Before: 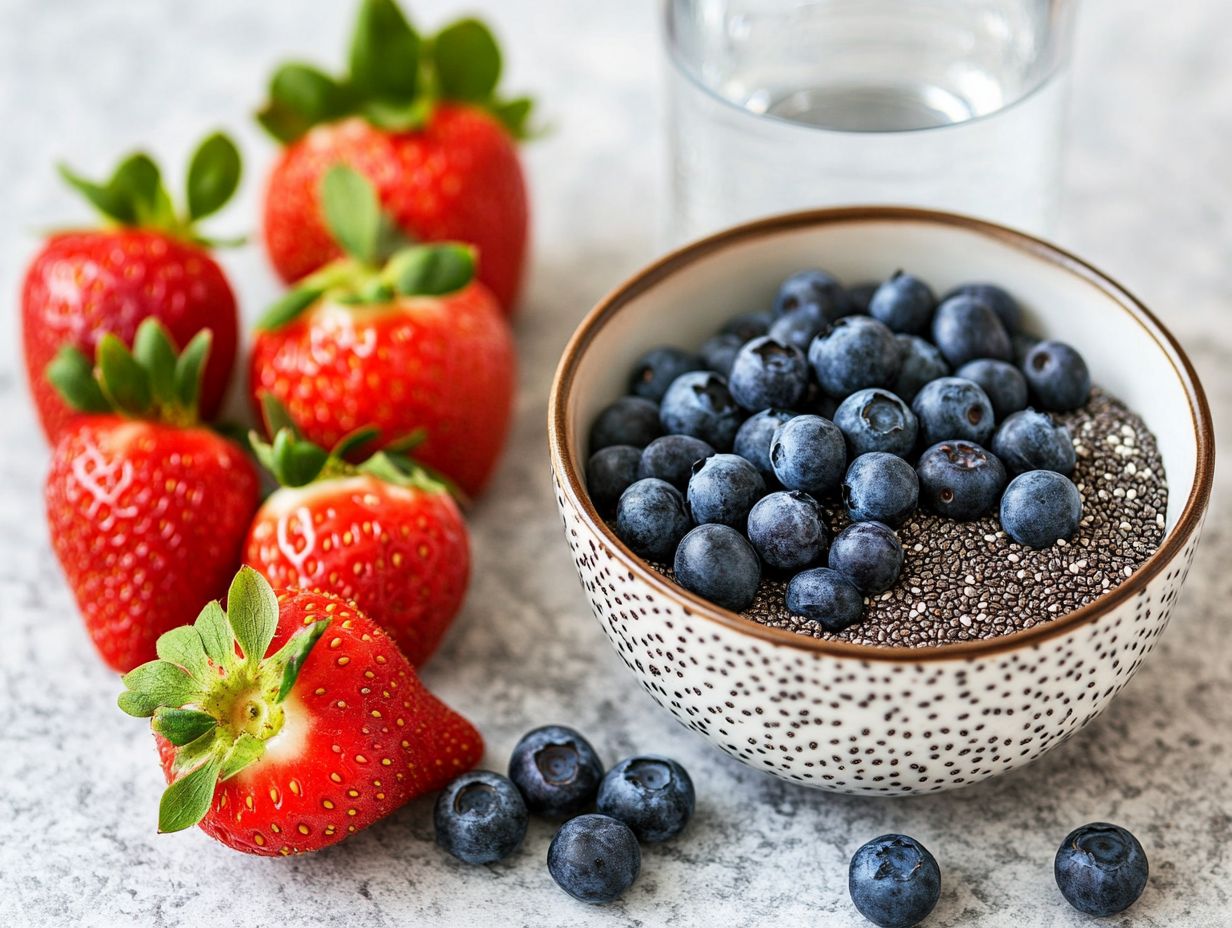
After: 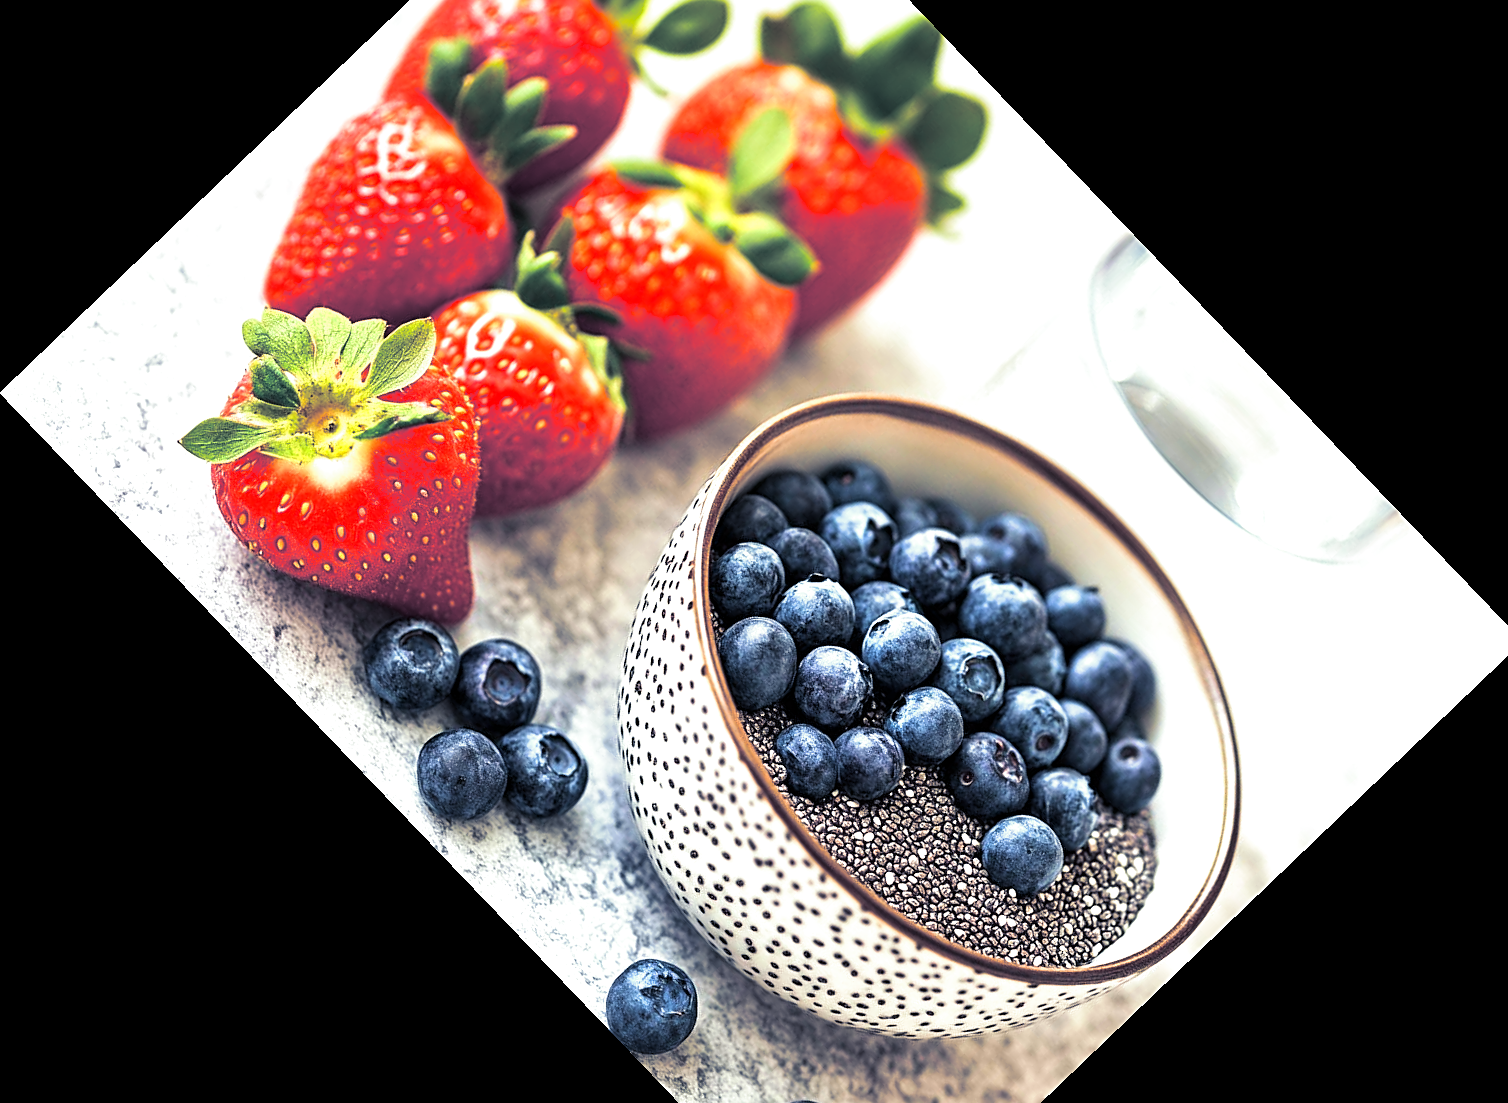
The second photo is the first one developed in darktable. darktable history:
sharpen: on, module defaults
exposure: exposure 0.661 EV, compensate highlight preservation false
crop and rotate: angle -46.26°, top 16.234%, right 0.912%, bottom 11.704%
velvia: on, module defaults
split-toning: shadows › hue 230.4°
